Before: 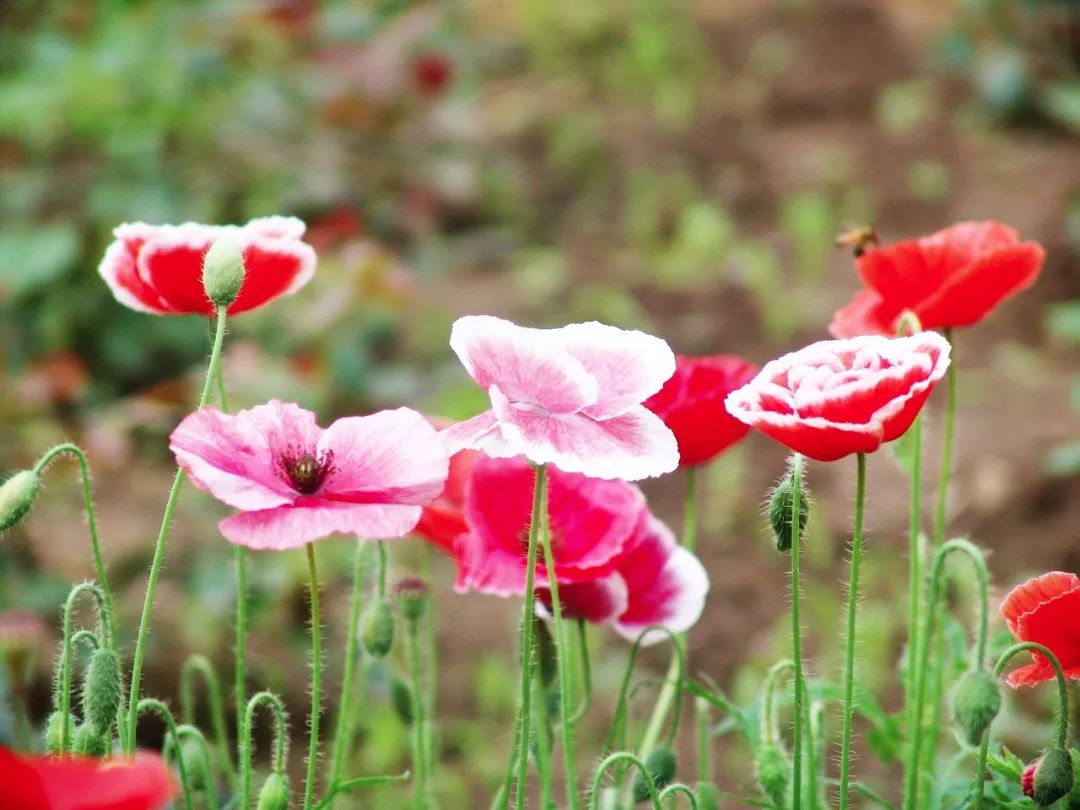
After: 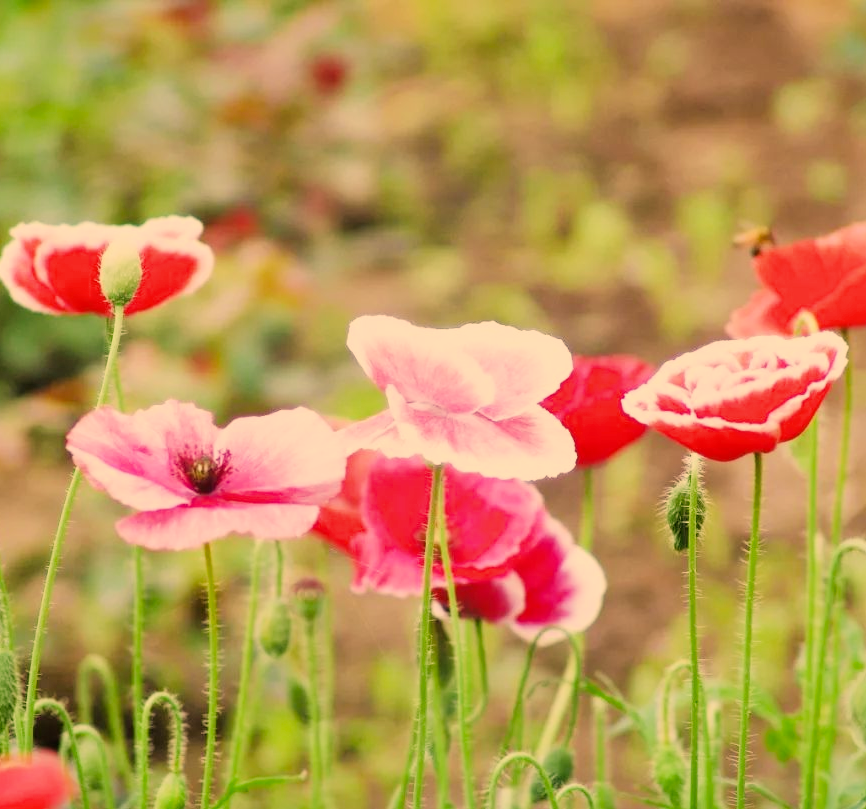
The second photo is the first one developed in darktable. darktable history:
exposure: black level correction 0, exposure 1 EV, compensate exposure bias true, compensate highlight preservation false
crop and rotate: left 9.597%, right 10.195%
filmic rgb: black relative exposure -7.65 EV, white relative exposure 4.56 EV, hardness 3.61
color correction: highlights a* 15, highlights b* 31.55
white balance: red 0.978, blue 0.999
shadows and highlights: shadows -20, white point adjustment -2, highlights -35
color zones: curves: ch1 [(0, 0.469) (0.01, 0.469) (0.12, 0.446) (0.248, 0.469) (0.5, 0.5) (0.748, 0.5) (0.99, 0.469) (1, 0.469)]
